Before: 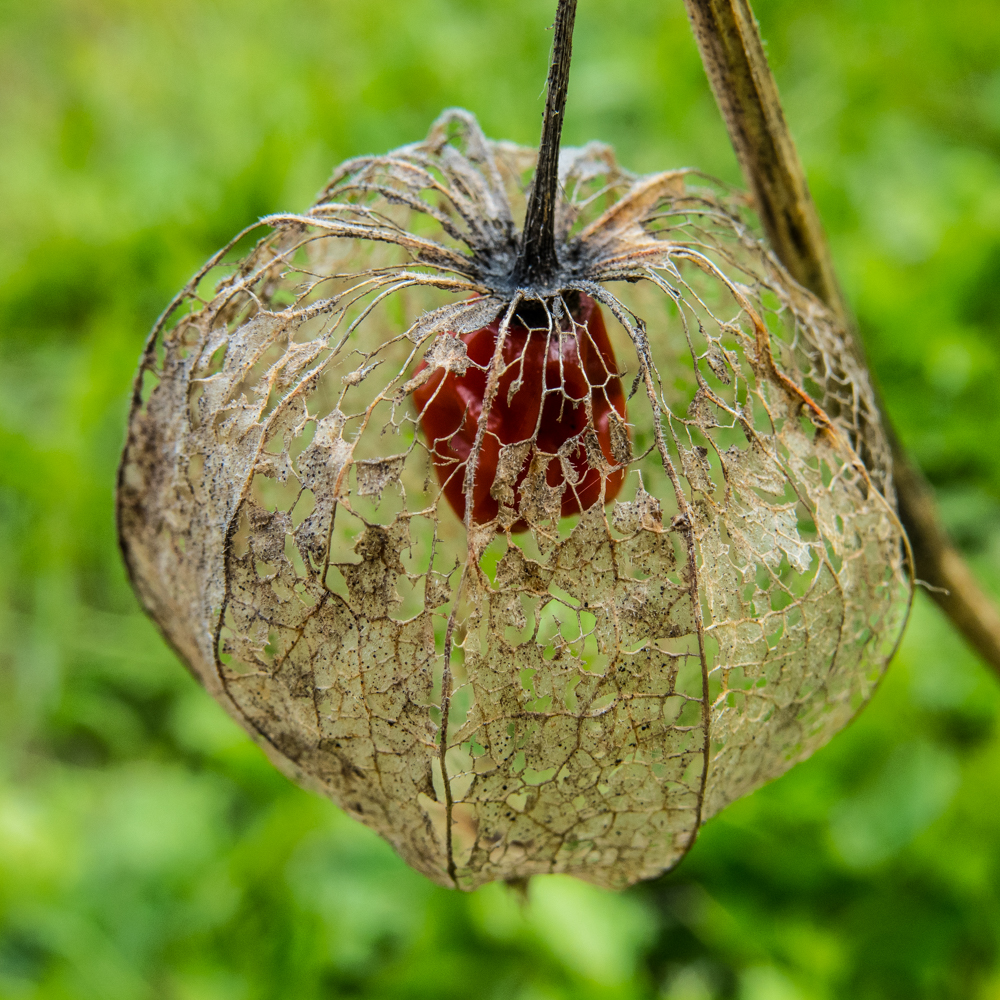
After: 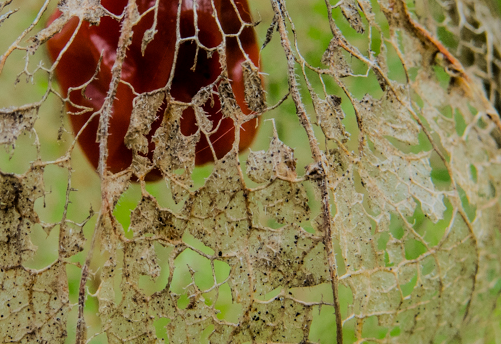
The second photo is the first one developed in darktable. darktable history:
filmic rgb: middle gray luminance 29.96%, black relative exposure -9.01 EV, white relative exposure 6.98 EV, threshold 2.98 EV, target black luminance 0%, hardness 2.97, latitude 1.97%, contrast 0.961, highlights saturation mix 5.88%, shadows ↔ highlights balance 11.79%, enable highlight reconstruction true
crop: left 36.651%, top 35.18%, right 13.174%, bottom 30.42%
